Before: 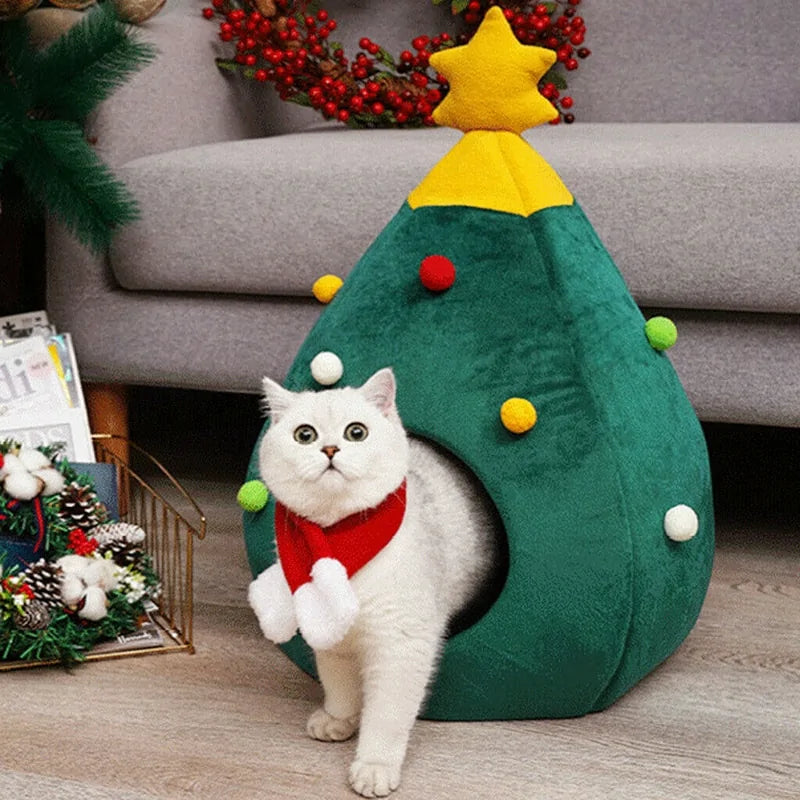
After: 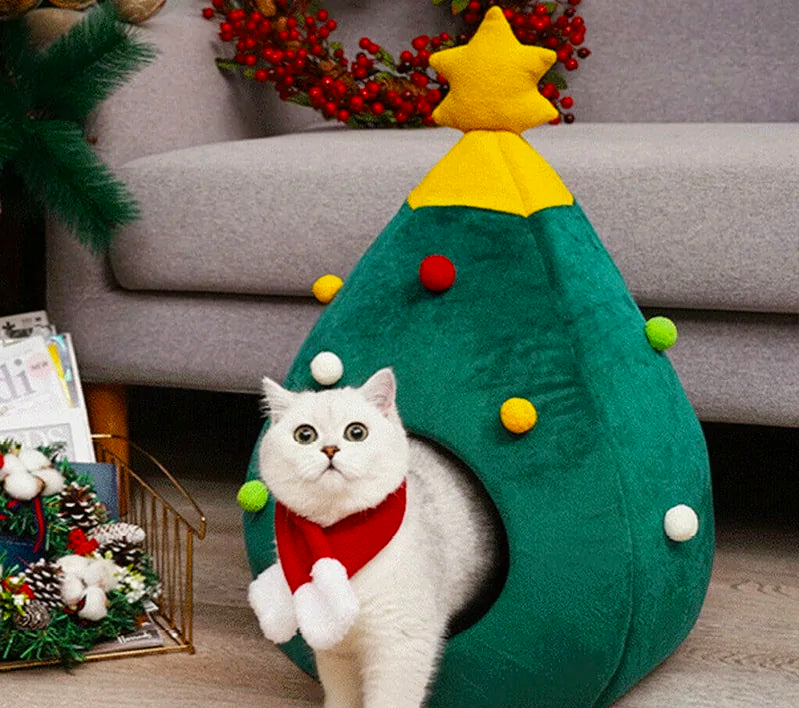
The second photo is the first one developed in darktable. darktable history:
crop and rotate: top 0%, bottom 11.49%
color balance rgb: linear chroma grading › shadows -8%, linear chroma grading › global chroma 10%, perceptual saturation grading › global saturation 2%, perceptual saturation grading › highlights -2%, perceptual saturation grading › mid-tones 4%, perceptual saturation grading › shadows 8%, perceptual brilliance grading › global brilliance 2%, perceptual brilliance grading › highlights -4%, global vibrance 16%, saturation formula JzAzBz (2021)
